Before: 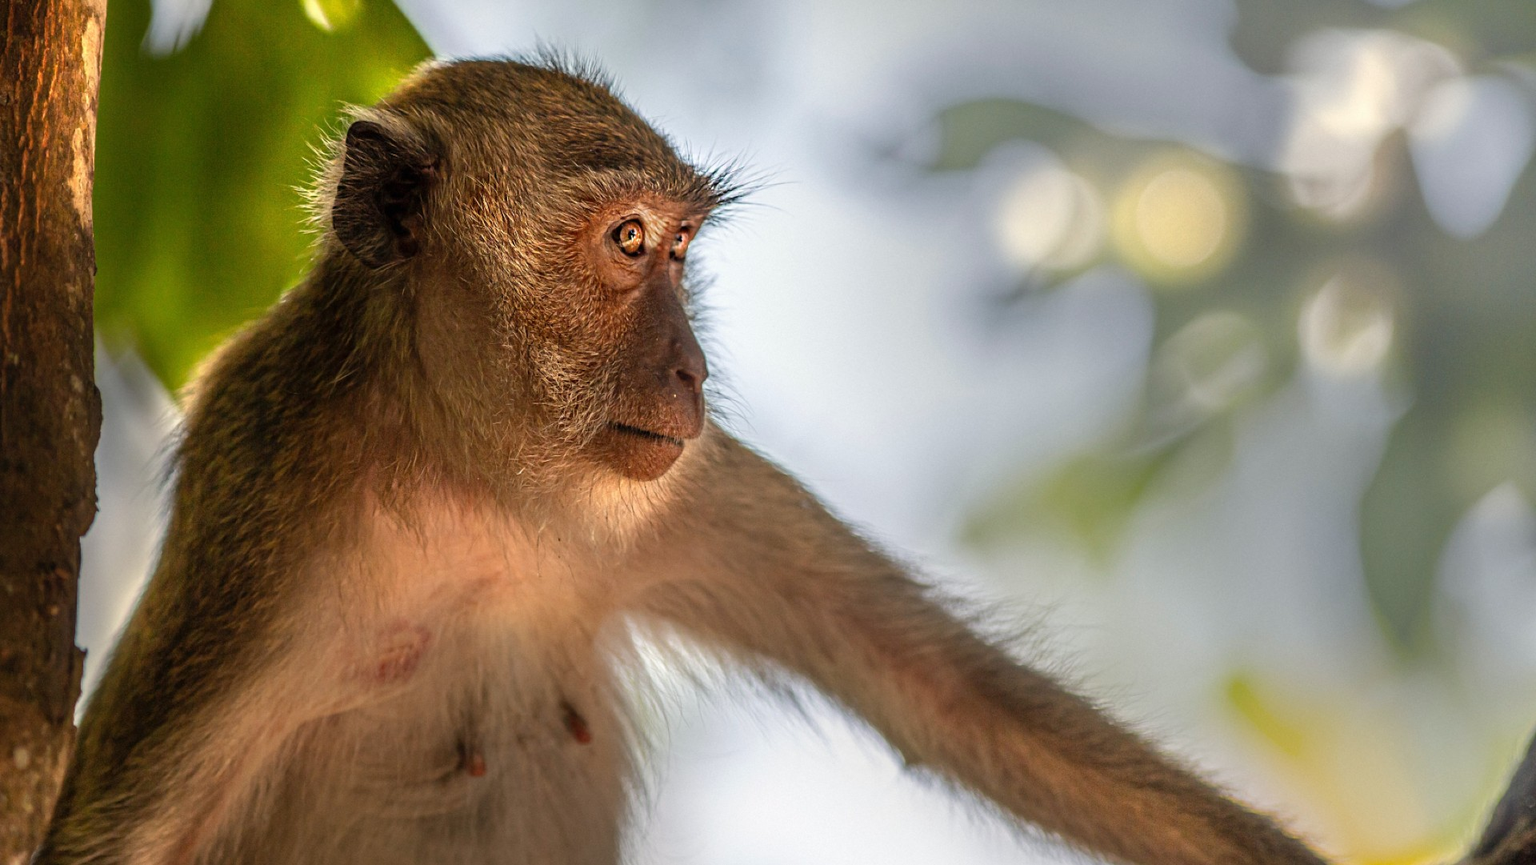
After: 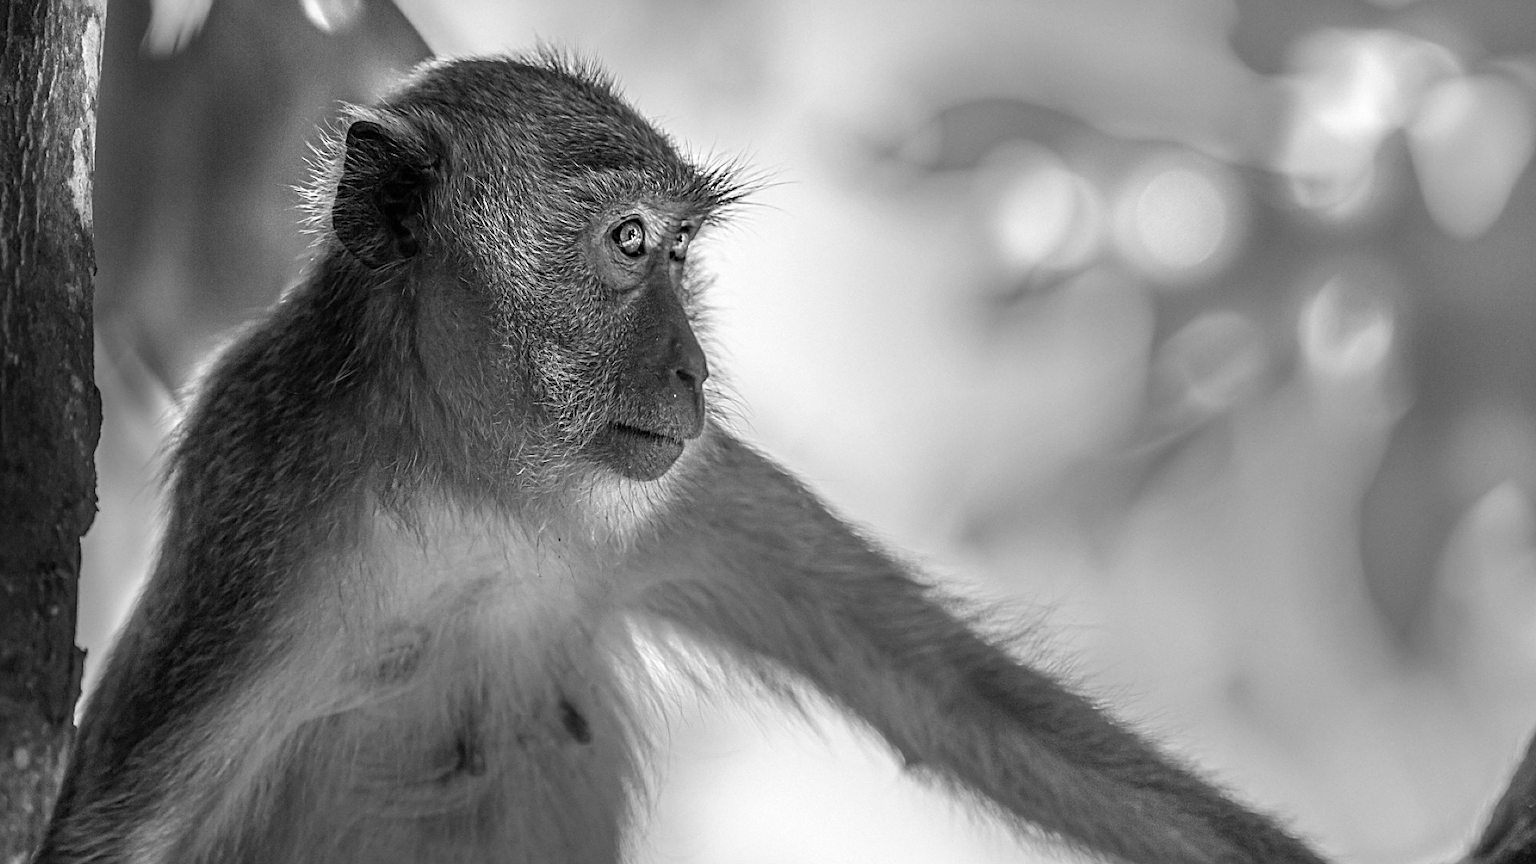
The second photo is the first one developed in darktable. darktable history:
contrast brightness saturation: saturation -1
levels: levels [0, 0.492, 0.984]
color balance rgb: linear chroma grading › global chroma 15%, perceptual saturation grading › global saturation 30%
sharpen: on, module defaults
